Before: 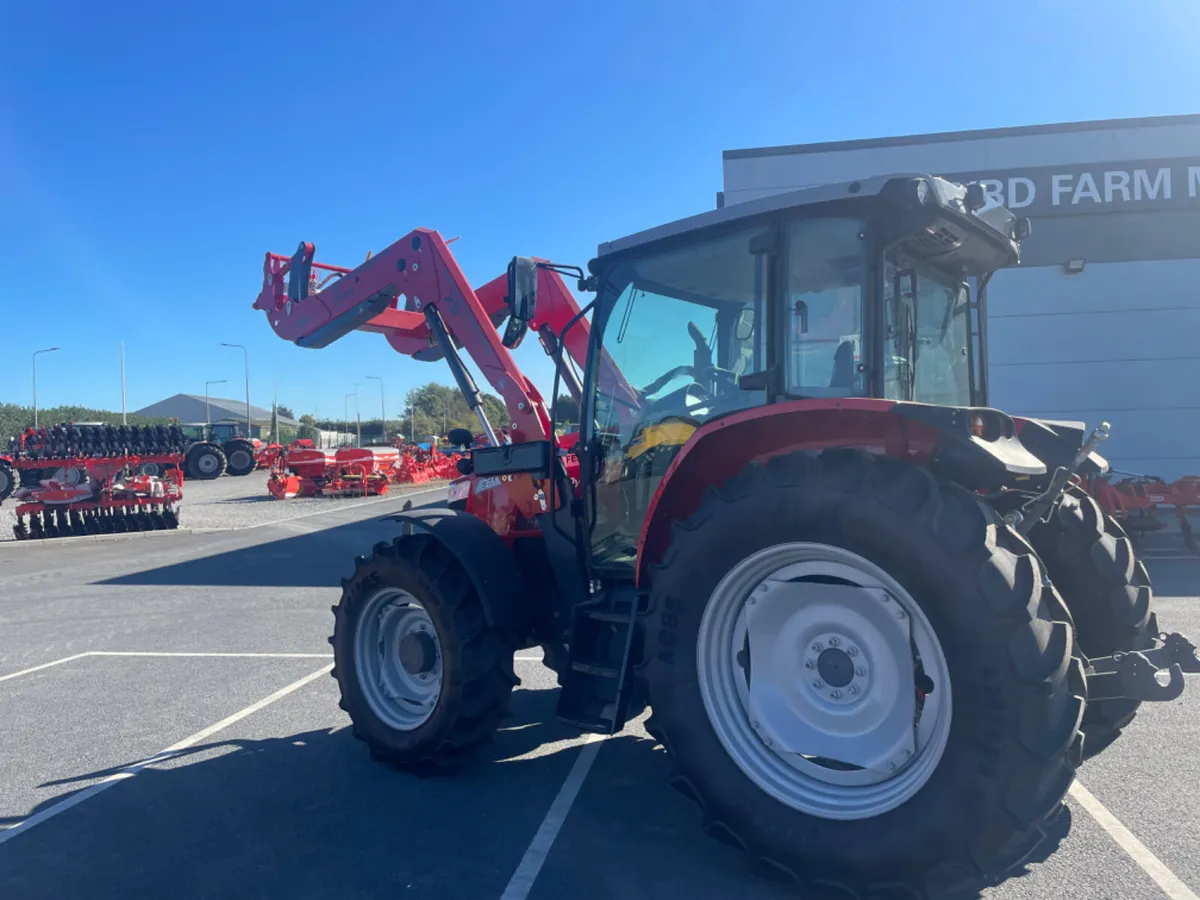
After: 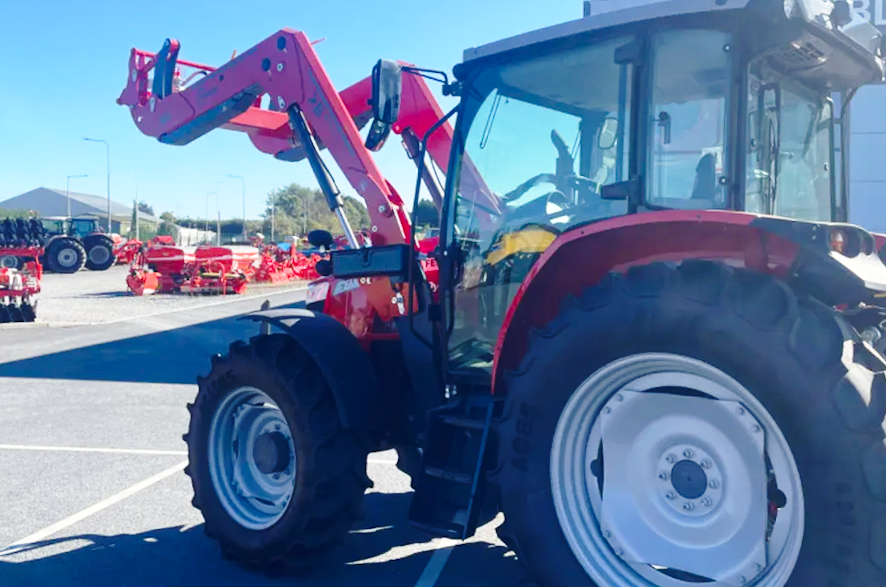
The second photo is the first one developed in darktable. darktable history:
crop and rotate: angle -3.37°, left 9.79%, top 20.73%, right 12.42%, bottom 11.82%
rgb curve: curves: ch0 [(0, 0) (0.093, 0.159) (0.241, 0.265) (0.414, 0.42) (1, 1)], compensate middle gray true, preserve colors basic power
base curve: curves: ch0 [(0, 0) (0.036, 0.037) (0.121, 0.228) (0.46, 0.76) (0.859, 0.983) (1, 1)], preserve colors none
rotate and perspective: rotation -1.75°, automatic cropping off
